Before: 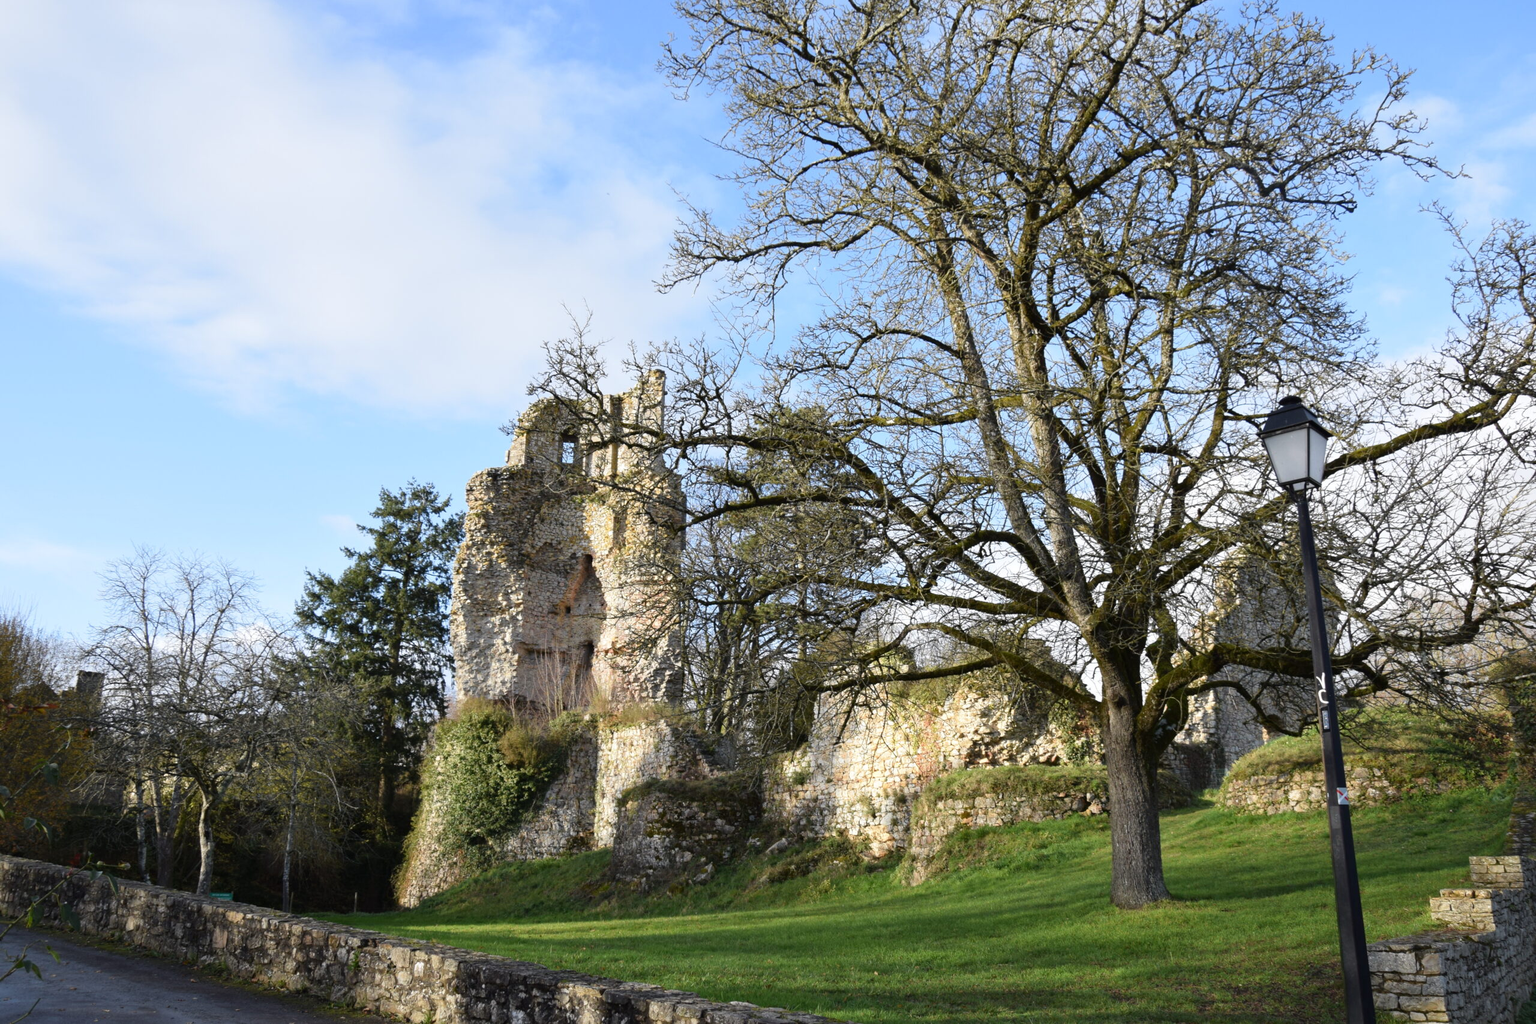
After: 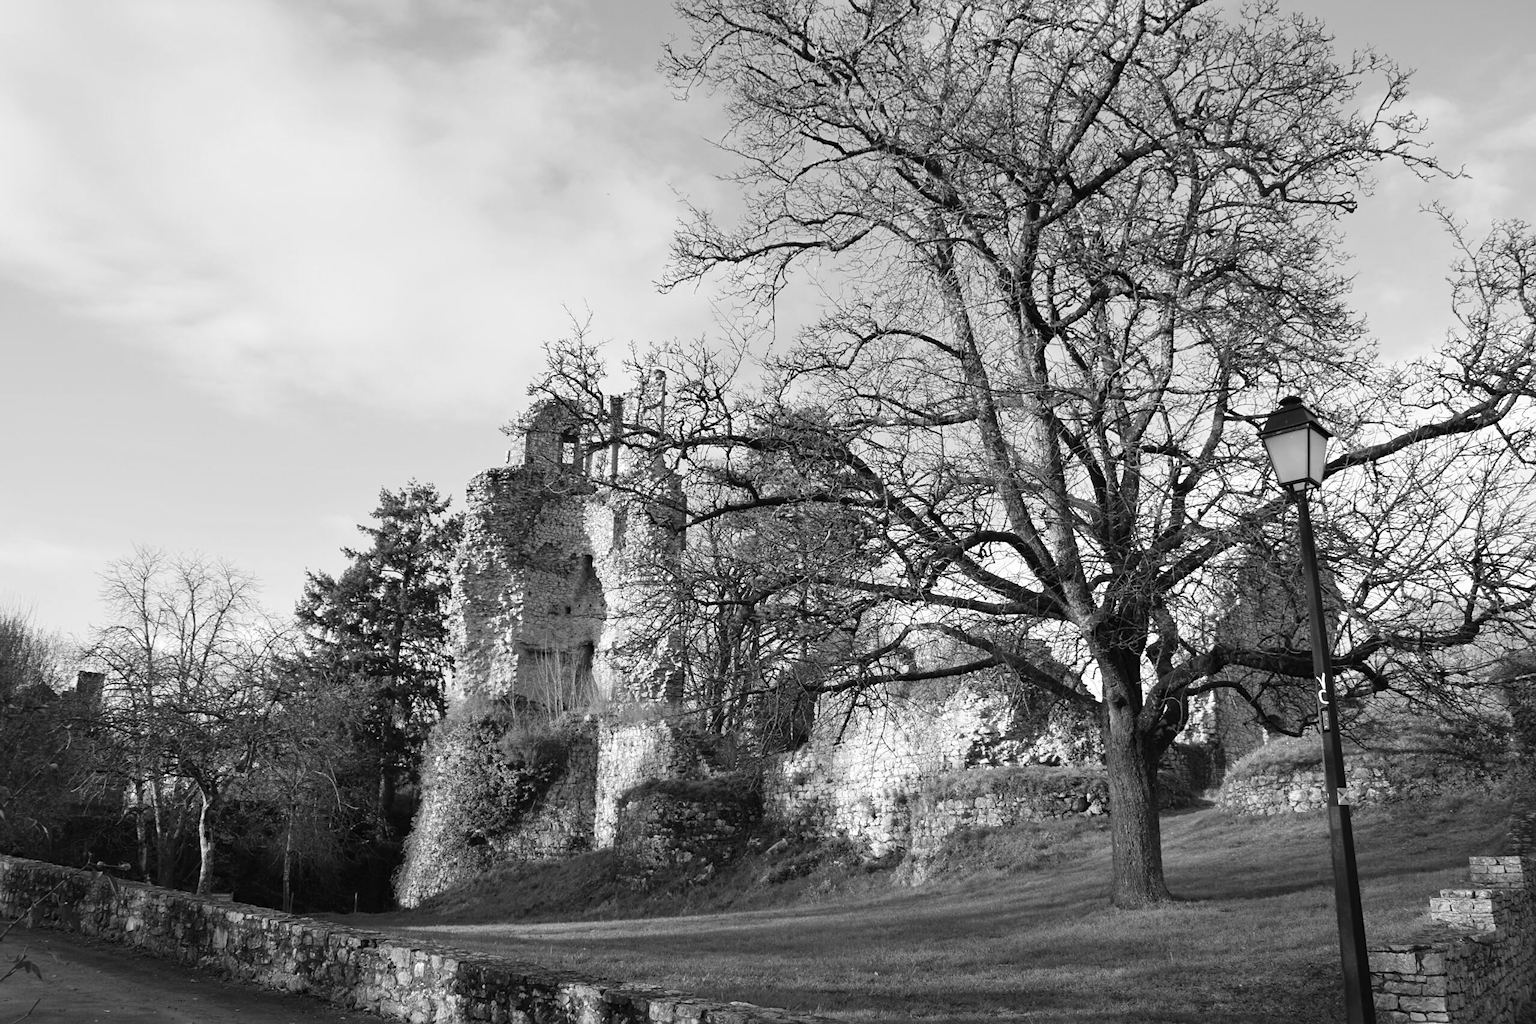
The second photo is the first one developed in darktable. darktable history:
sharpen: amount 0.2
monochrome: on, module defaults
color balance rgb: perceptual saturation grading › global saturation 25%, global vibrance 20%
